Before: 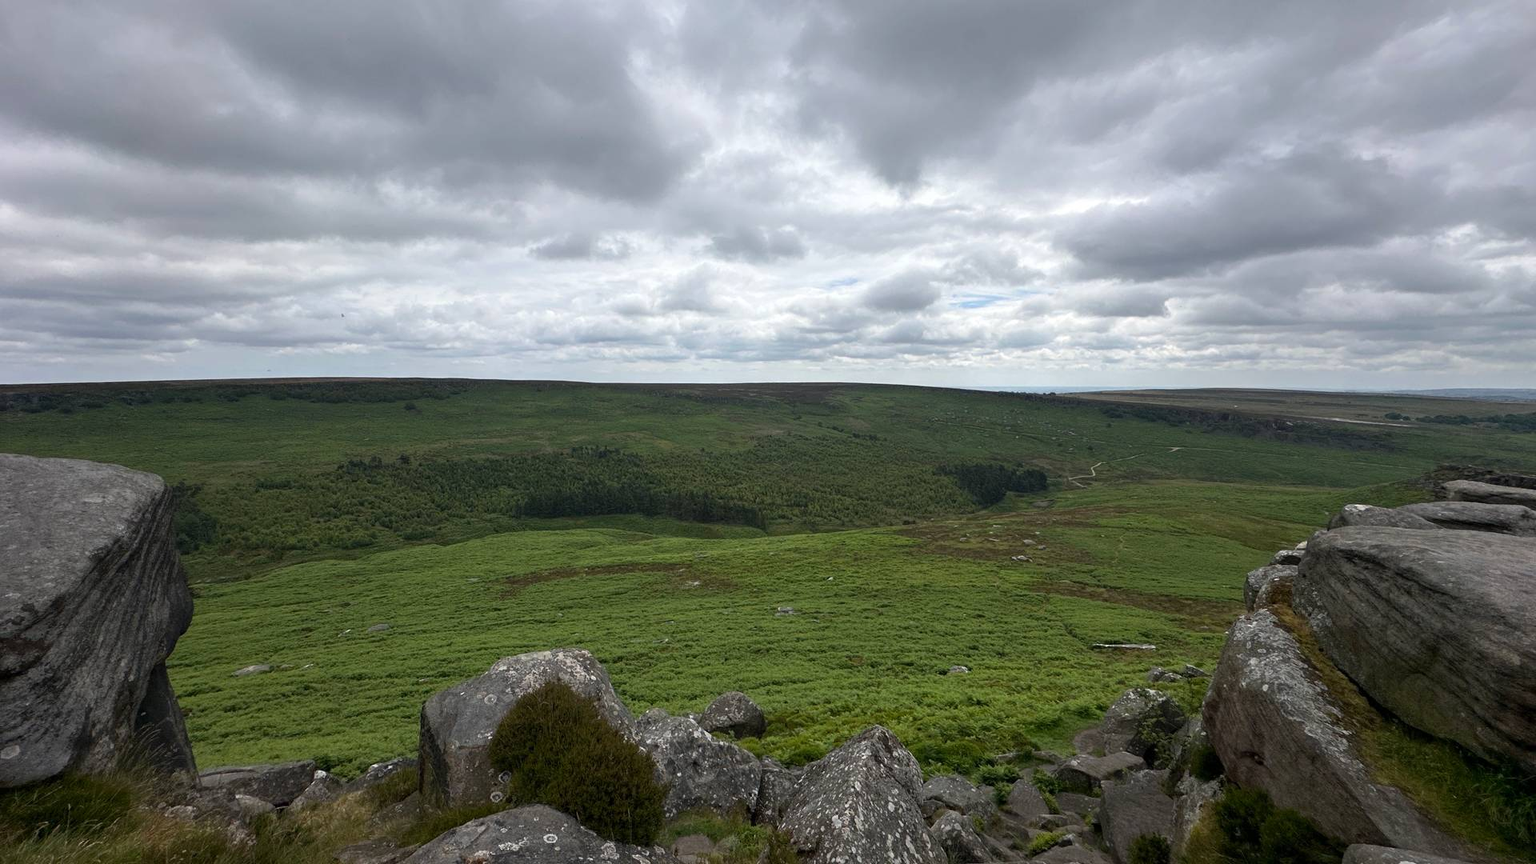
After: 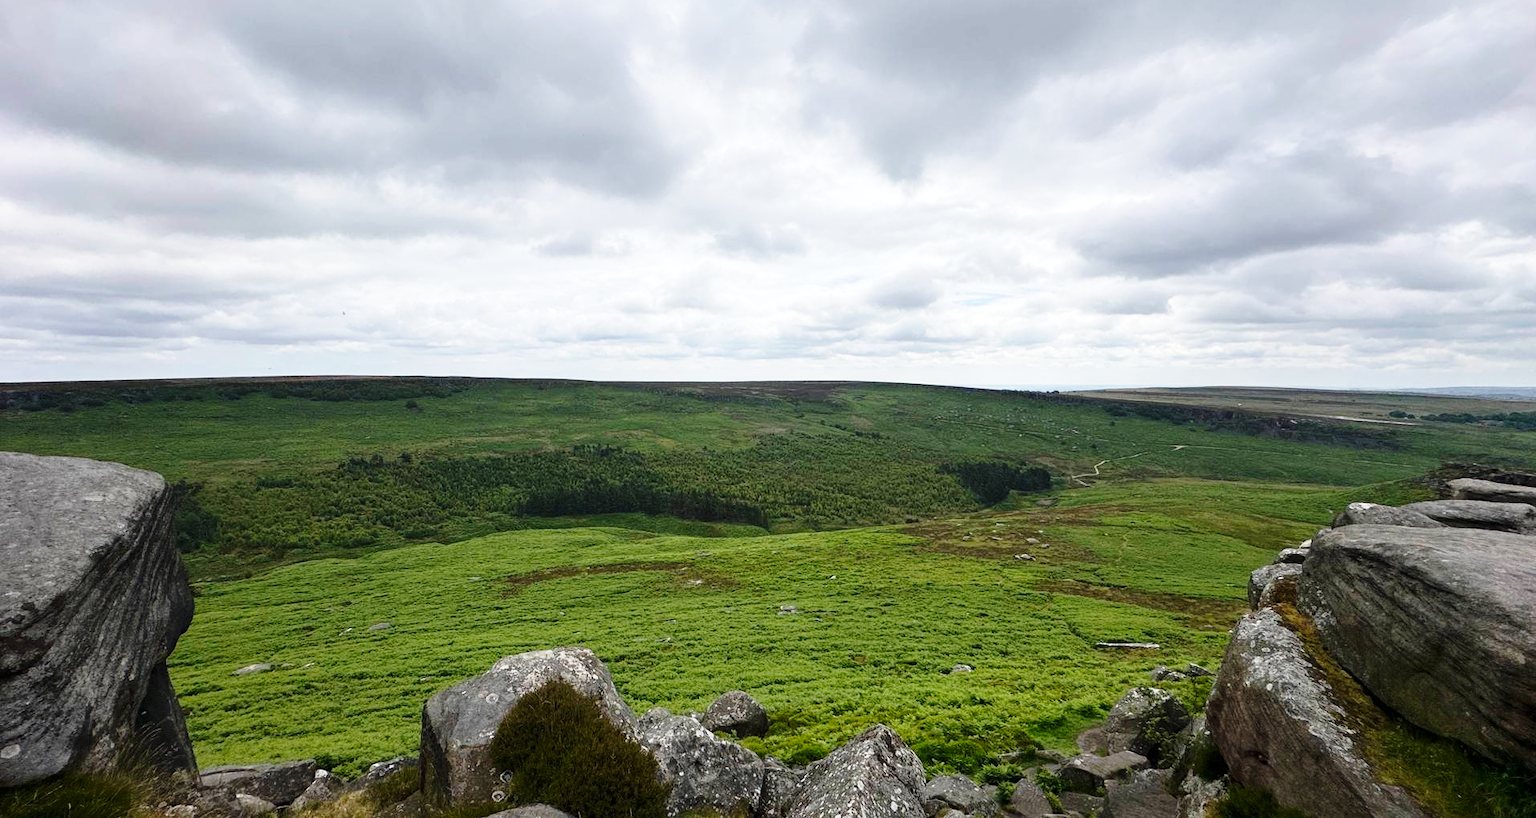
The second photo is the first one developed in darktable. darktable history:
contrast brightness saturation: contrast 0.084, saturation 0.024
base curve: curves: ch0 [(0, 0) (0.028, 0.03) (0.121, 0.232) (0.46, 0.748) (0.859, 0.968) (1, 1)], preserve colors none
crop: top 0.444%, right 0.265%, bottom 5.025%
